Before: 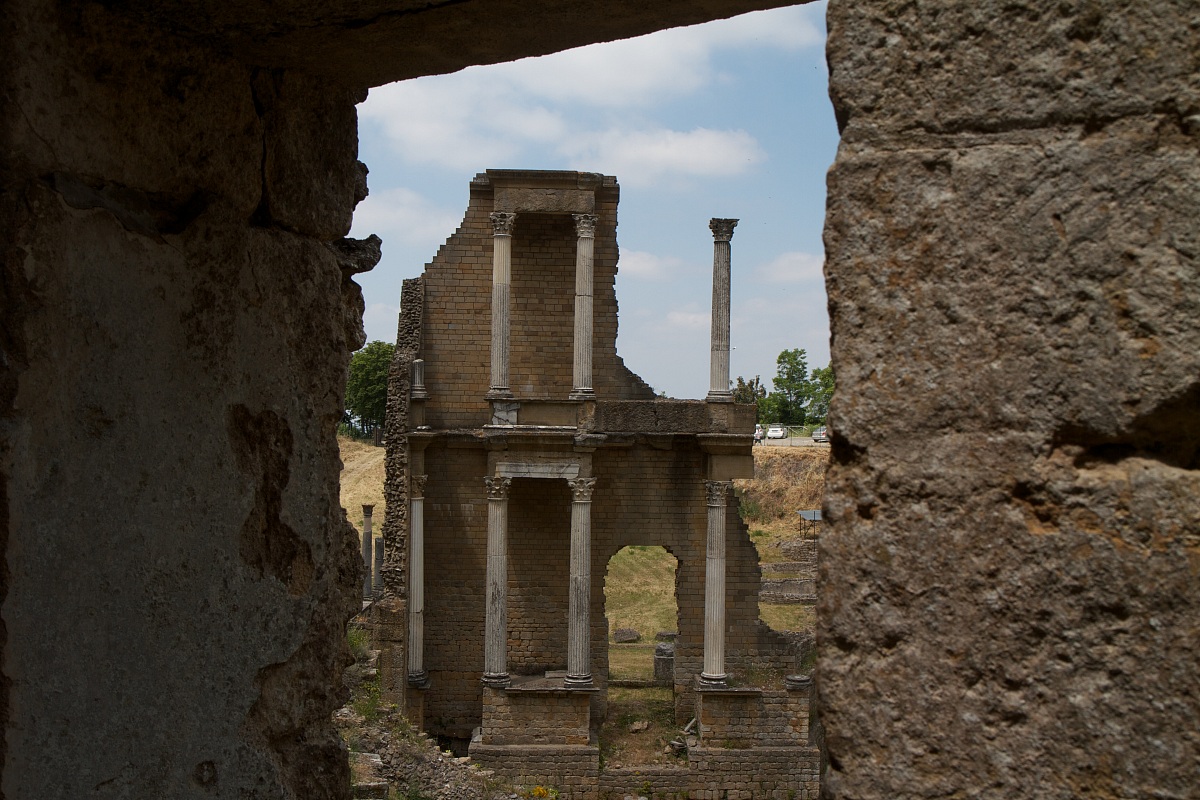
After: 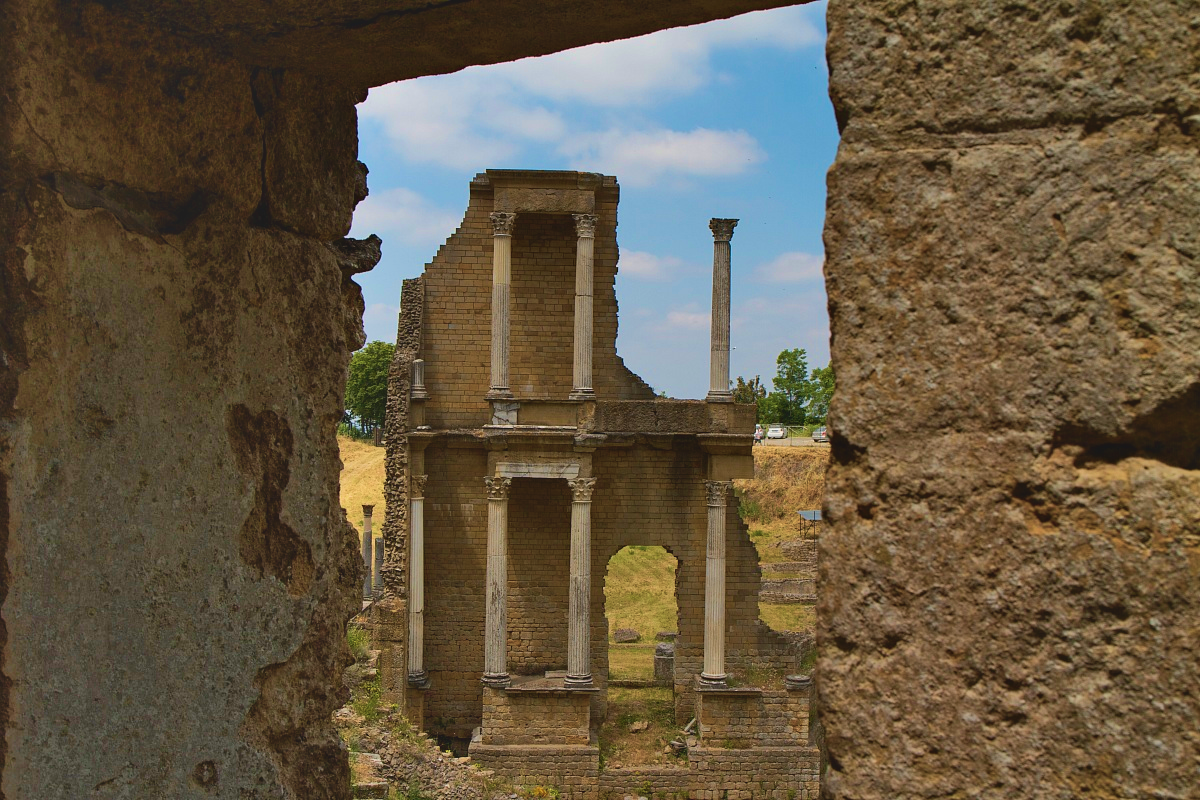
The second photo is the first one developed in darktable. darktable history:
velvia: strength 75%
shadows and highlights: shadows 59.56, soften with gaussian
haze removal: adaptive false
contrast brightness saturation: contrast -0.126
